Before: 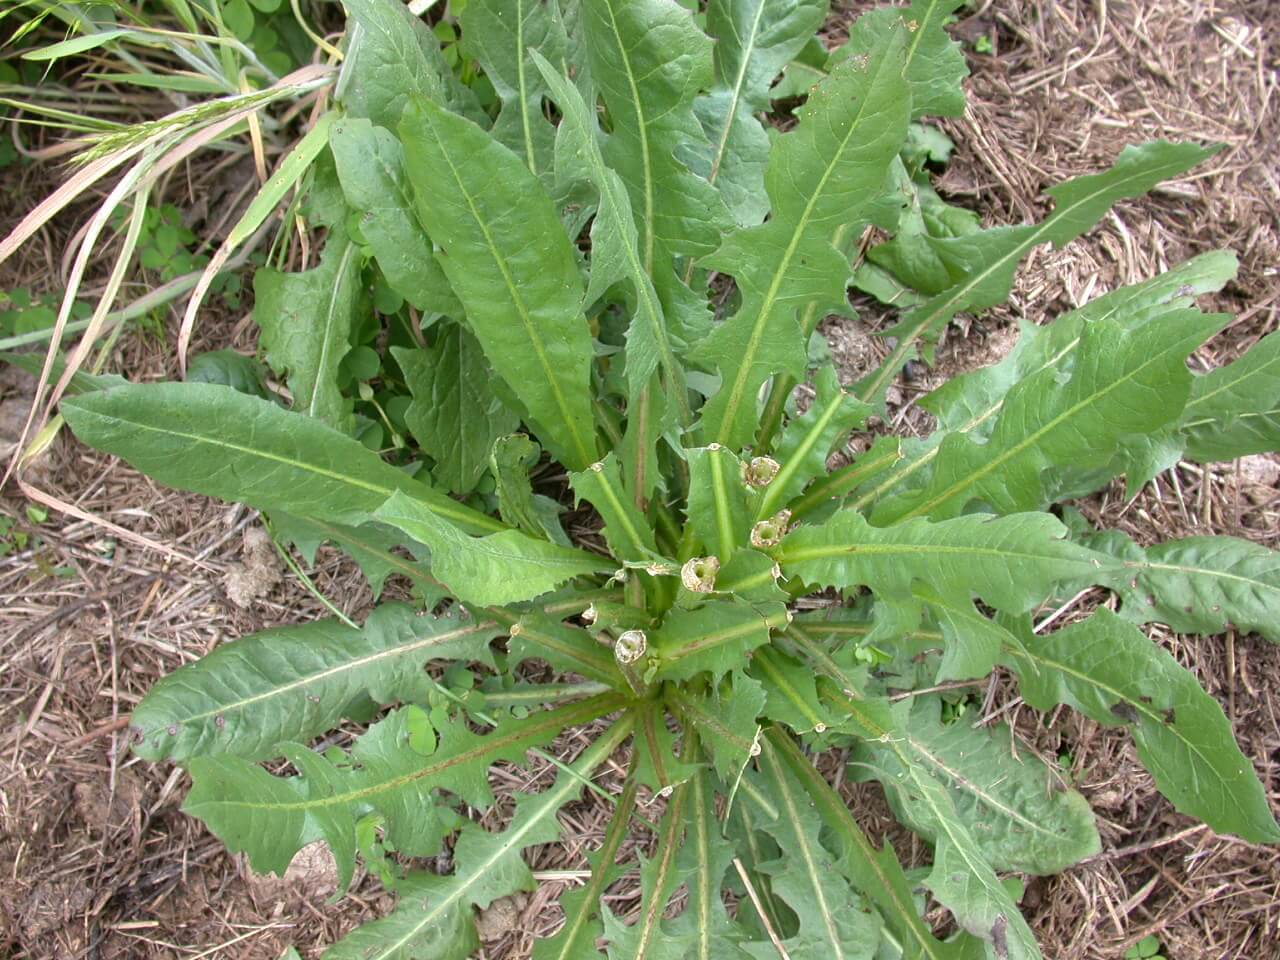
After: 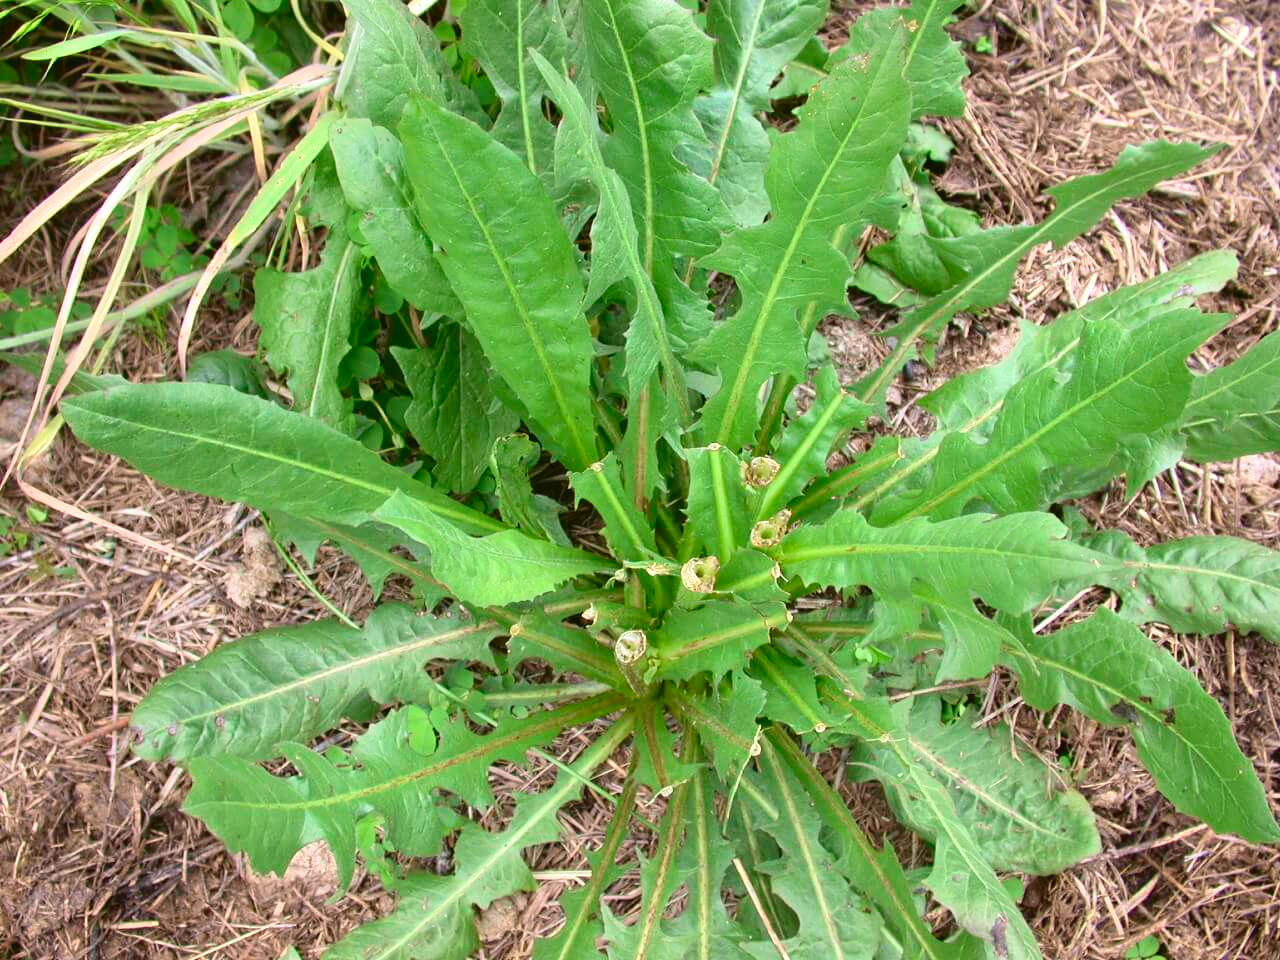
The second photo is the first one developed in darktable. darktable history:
tone curve: curves: ch0 [(0.001, 0.034) (0.115, 0.093) (0.251, 0.232) (0.382, 0.397) (0.652, 0.719) (0.802, 0.876) (1, 0.998)]; ch1 [(0, 0) (0.384, 0.324) (0.472, 0.466) (0.504, 0.5) (0.517, 0.533) (0.547, 0.564) (0.582, 0.628) (0.657, 0.727) (1, 1)]; ch2 [(0, 0) (0.278, 0.232) (0.5, 0.5) (0.531, 0.552) (0.61, 0.653) (1, 1)], color space Lab, independent channels, preserve colors none
white balance: emerald 1
